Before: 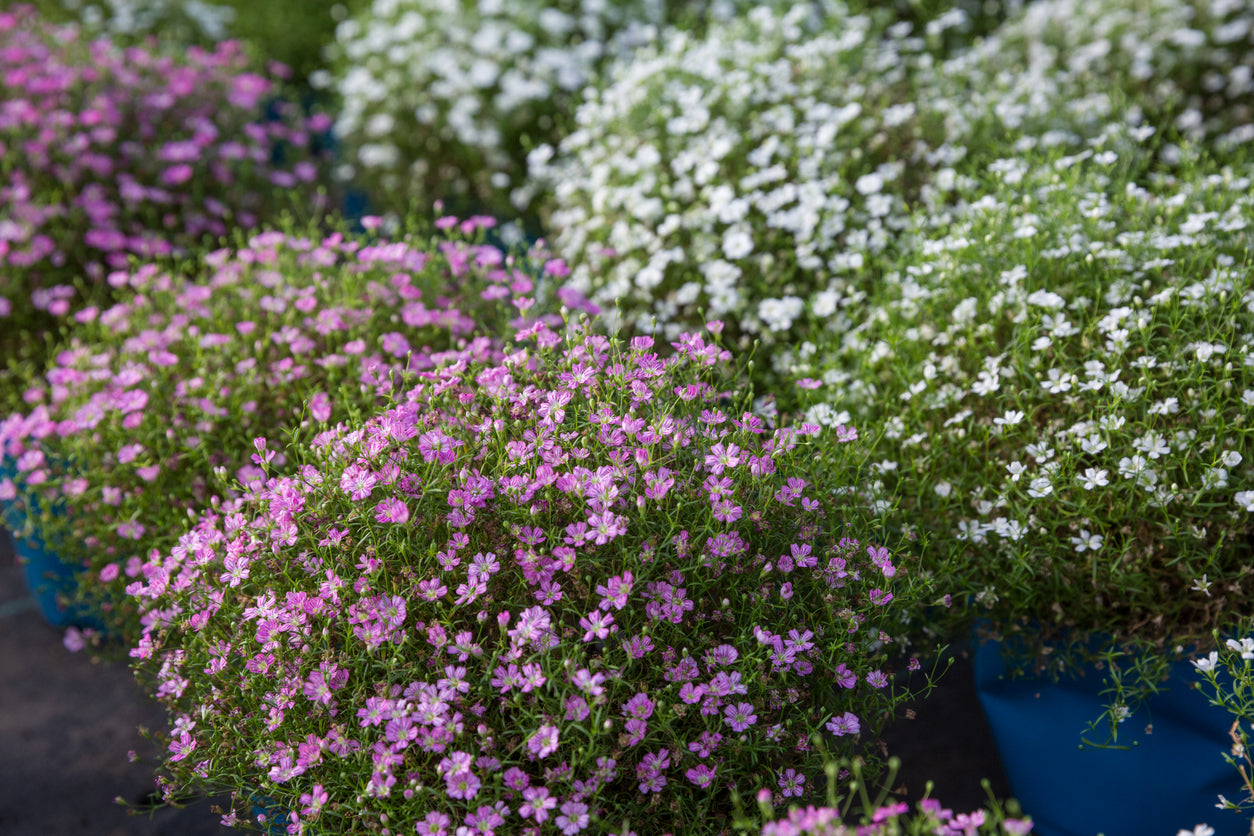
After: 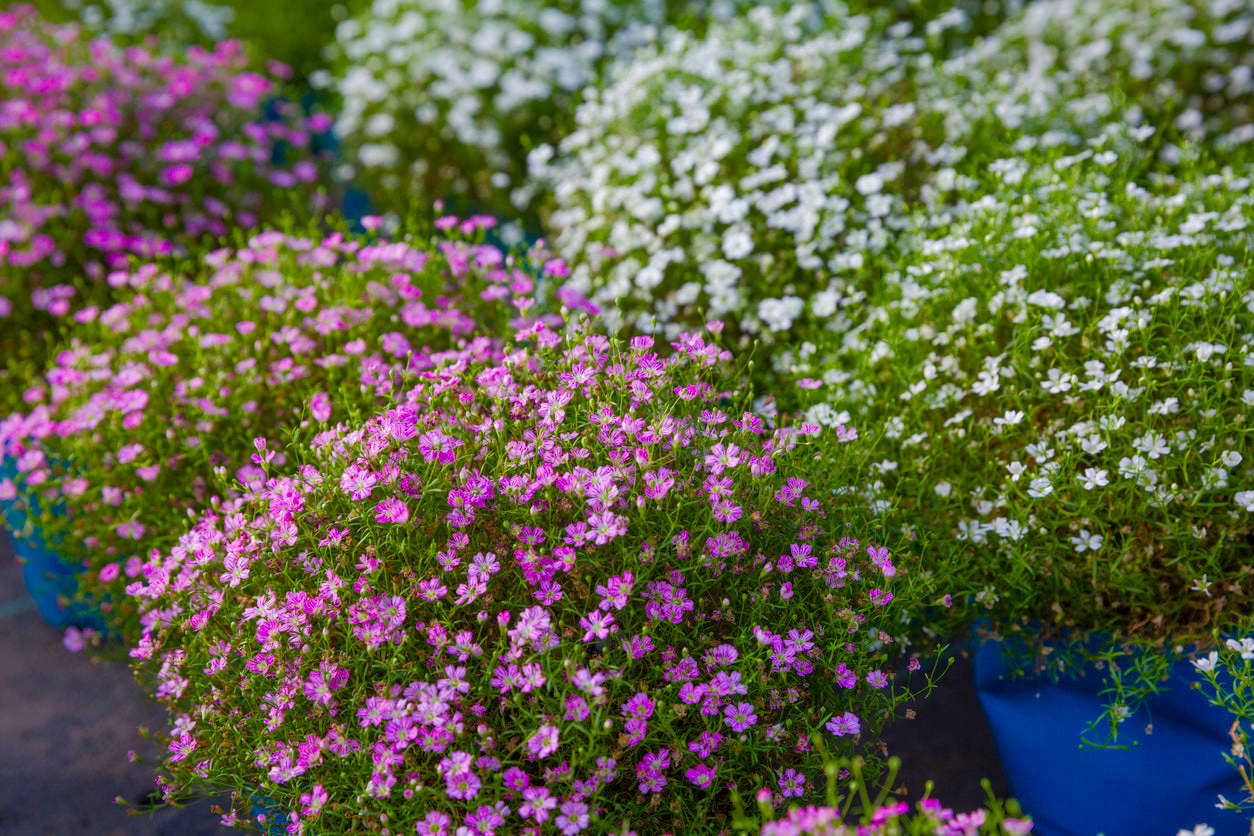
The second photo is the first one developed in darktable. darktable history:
shadows and highlights: highlights color adjustment 72.77%
color balance rgb: linear chroma grading › global chroma 15.168%, perceptual saturation grading › global saturation 0.273%, perceptual saturation grading › highlights -17.075%, perceptual saturation grading › mid-tones 33.315%, perceptual saturation grading › shadows 50.312%, global vibrance 20%
